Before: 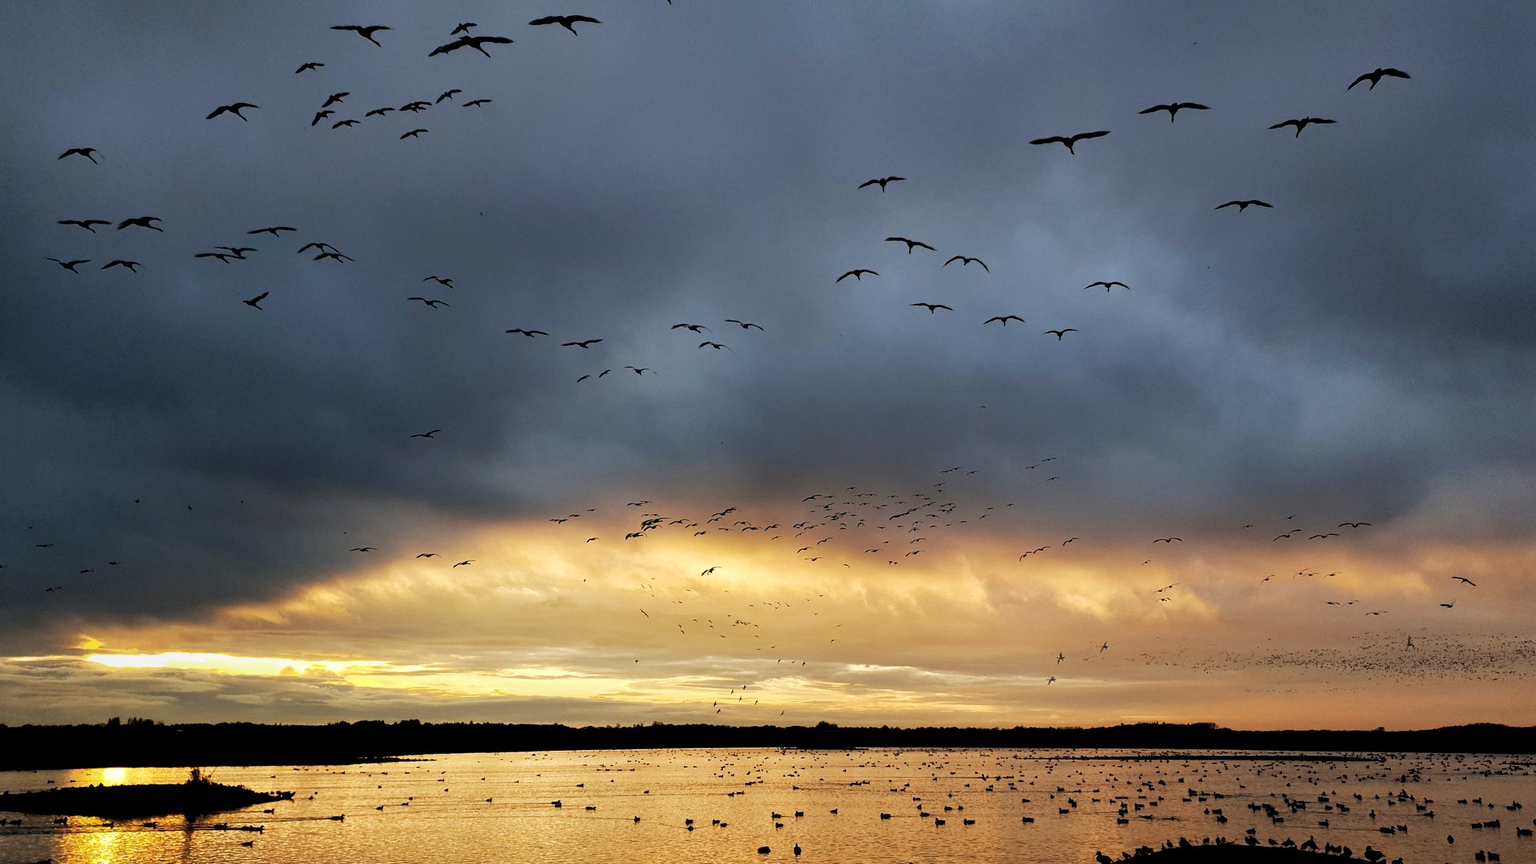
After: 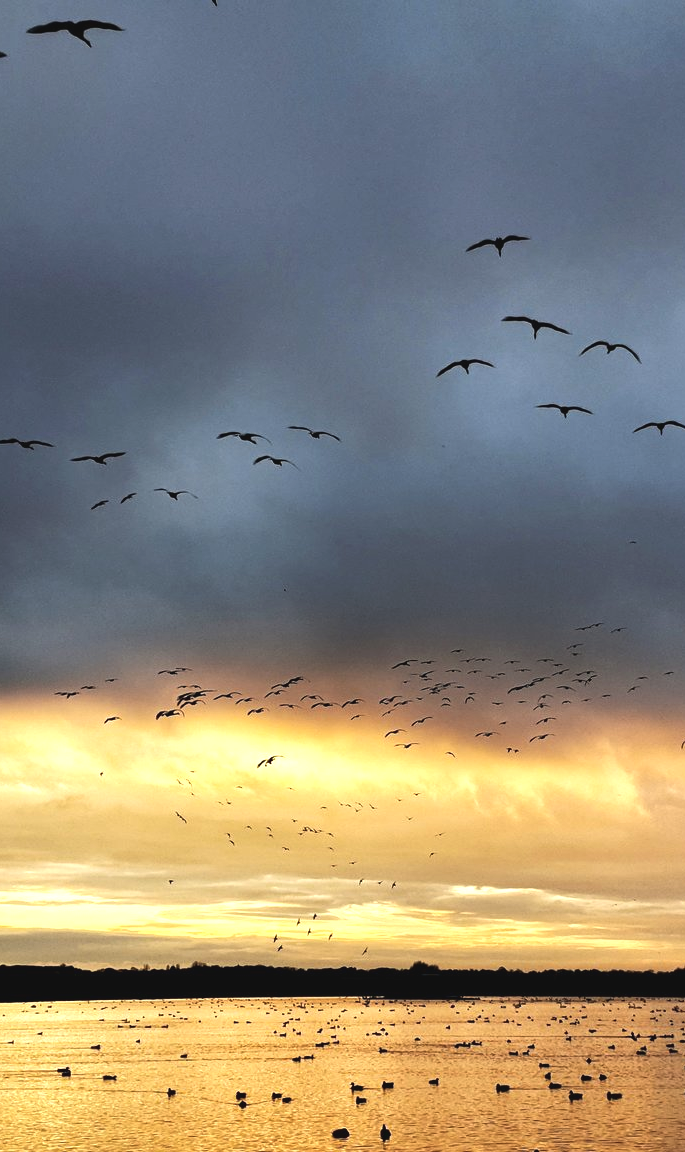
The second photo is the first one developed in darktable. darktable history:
crop: left 33.146%, right 33.363%
color balance rgb: power › hue 60.39°, global offset › luminance 0.496%, global offset › hue 171.45°, perceptual saturation grading › global saturation 0.033%, perceptual brilliance grading › global brilliance 15.762%, perceptual brilliance grading › shadows -35.46%, contrast -9.69%
exposure: black level correction 0, exposure 0.199 EV, compensate highlight preservation false
